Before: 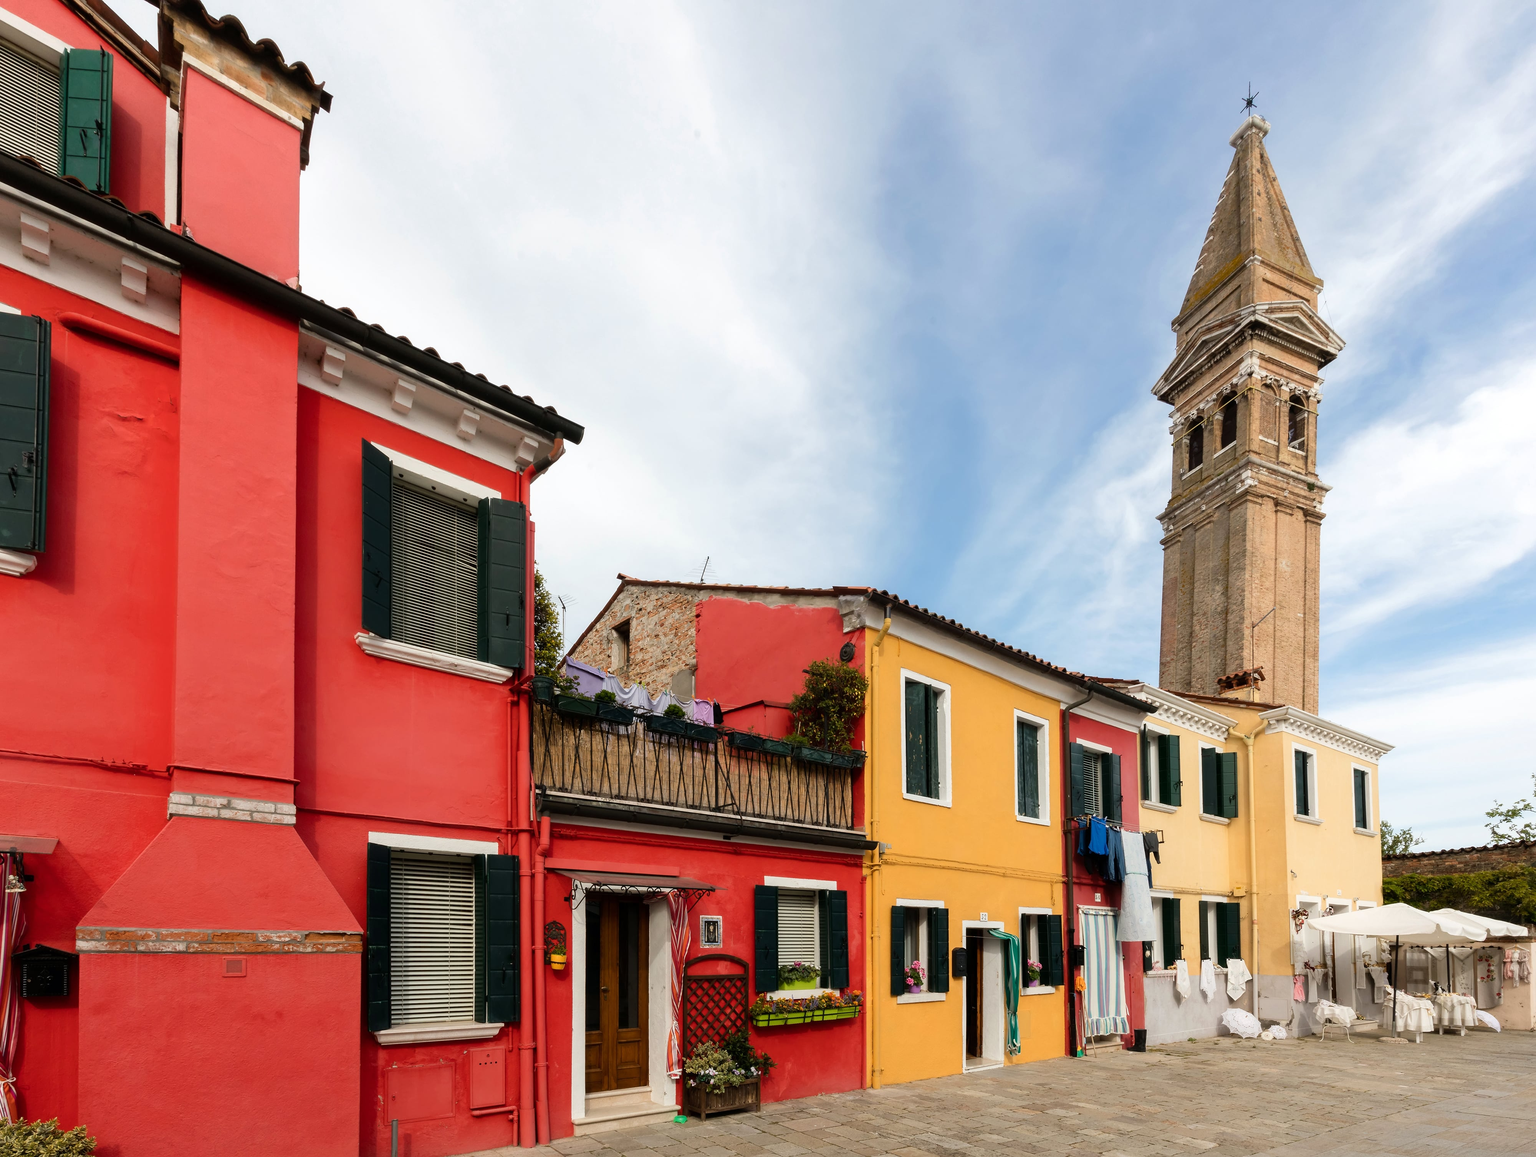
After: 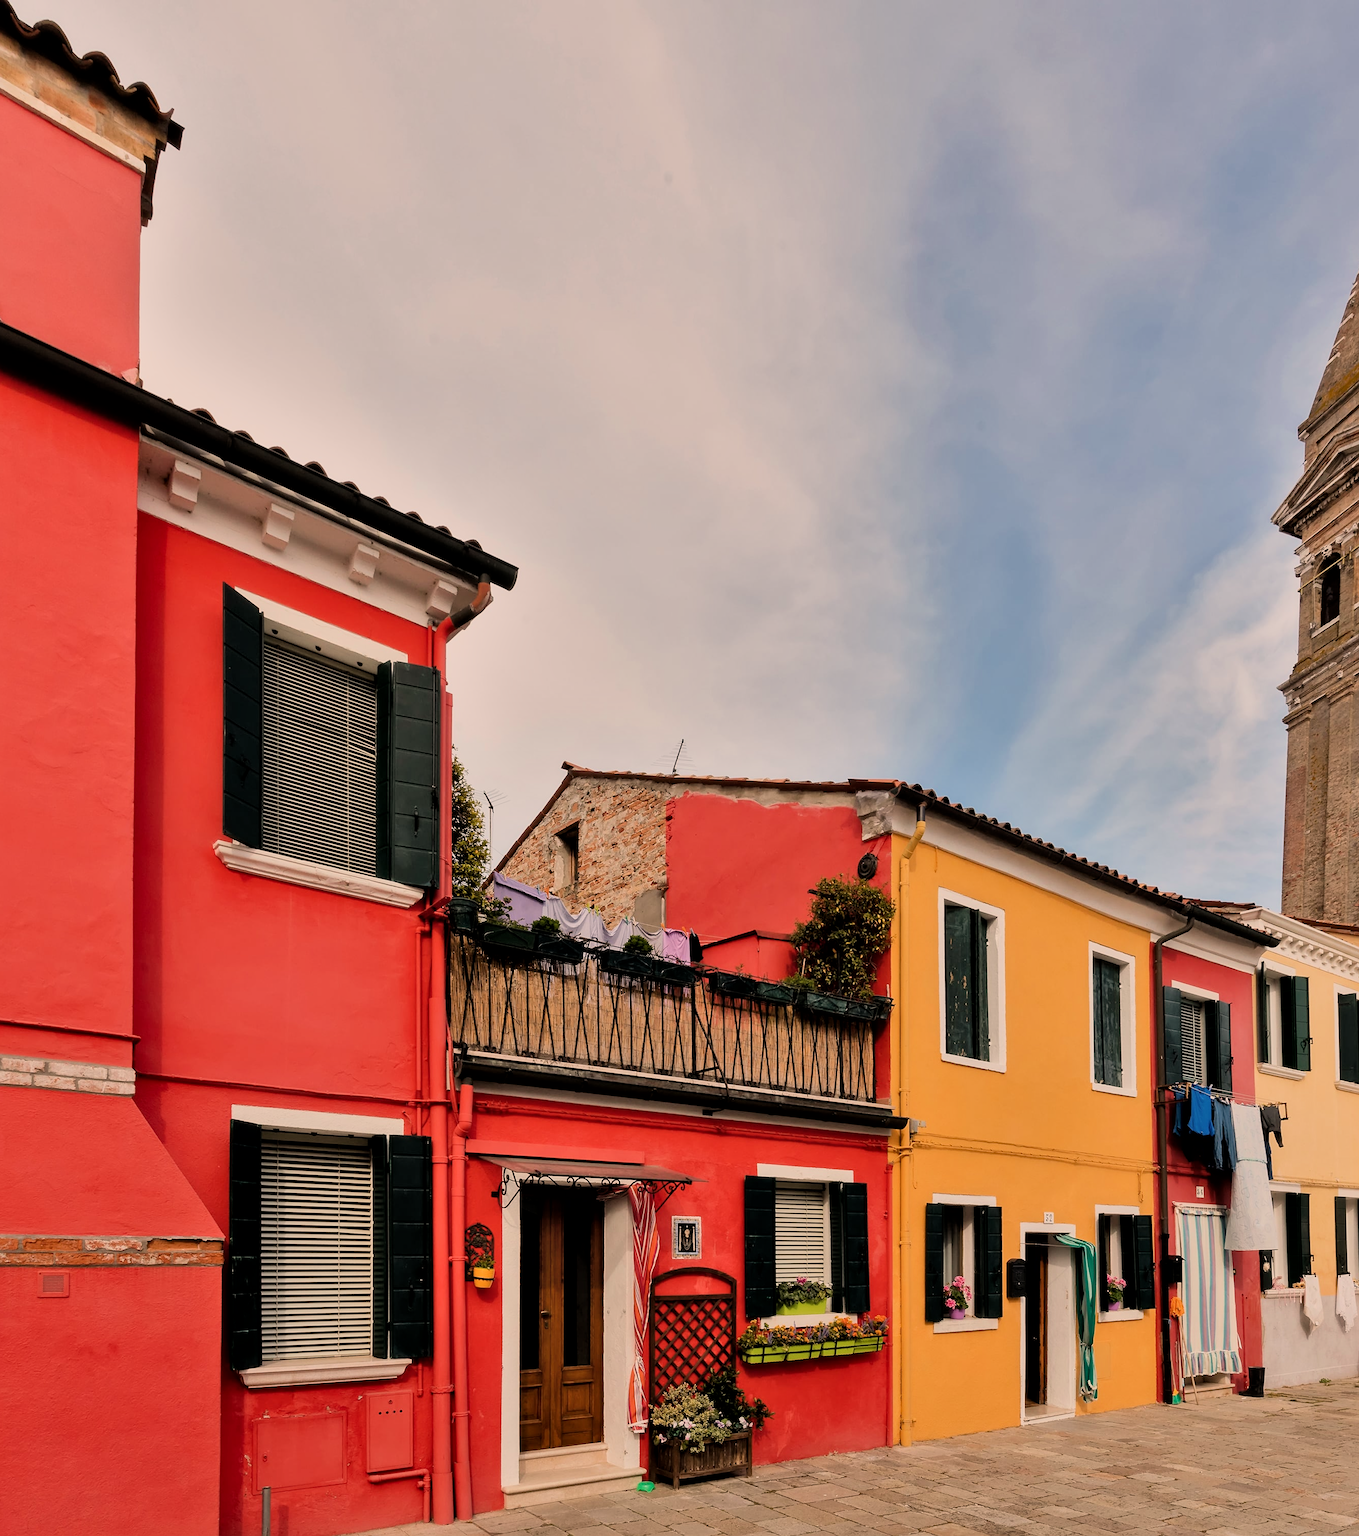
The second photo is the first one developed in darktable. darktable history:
filmic rgb: black relative exposure -7.65 EV, white relative exposure 4.56 EV, hardness 3.61, color science v6 (2022)
sharpen: amount 0.2
white balance: red 1.127, blue 0.943
shadows and highlights: highlights color adjustment 0%, low approximation 0.01, soften with gaussian
crop and rotate: left 12.673%, right 20.66%
local contrast: mode bilateral grid, contrast 20, coarseness 50, detail 120%, midtone range 0.2
